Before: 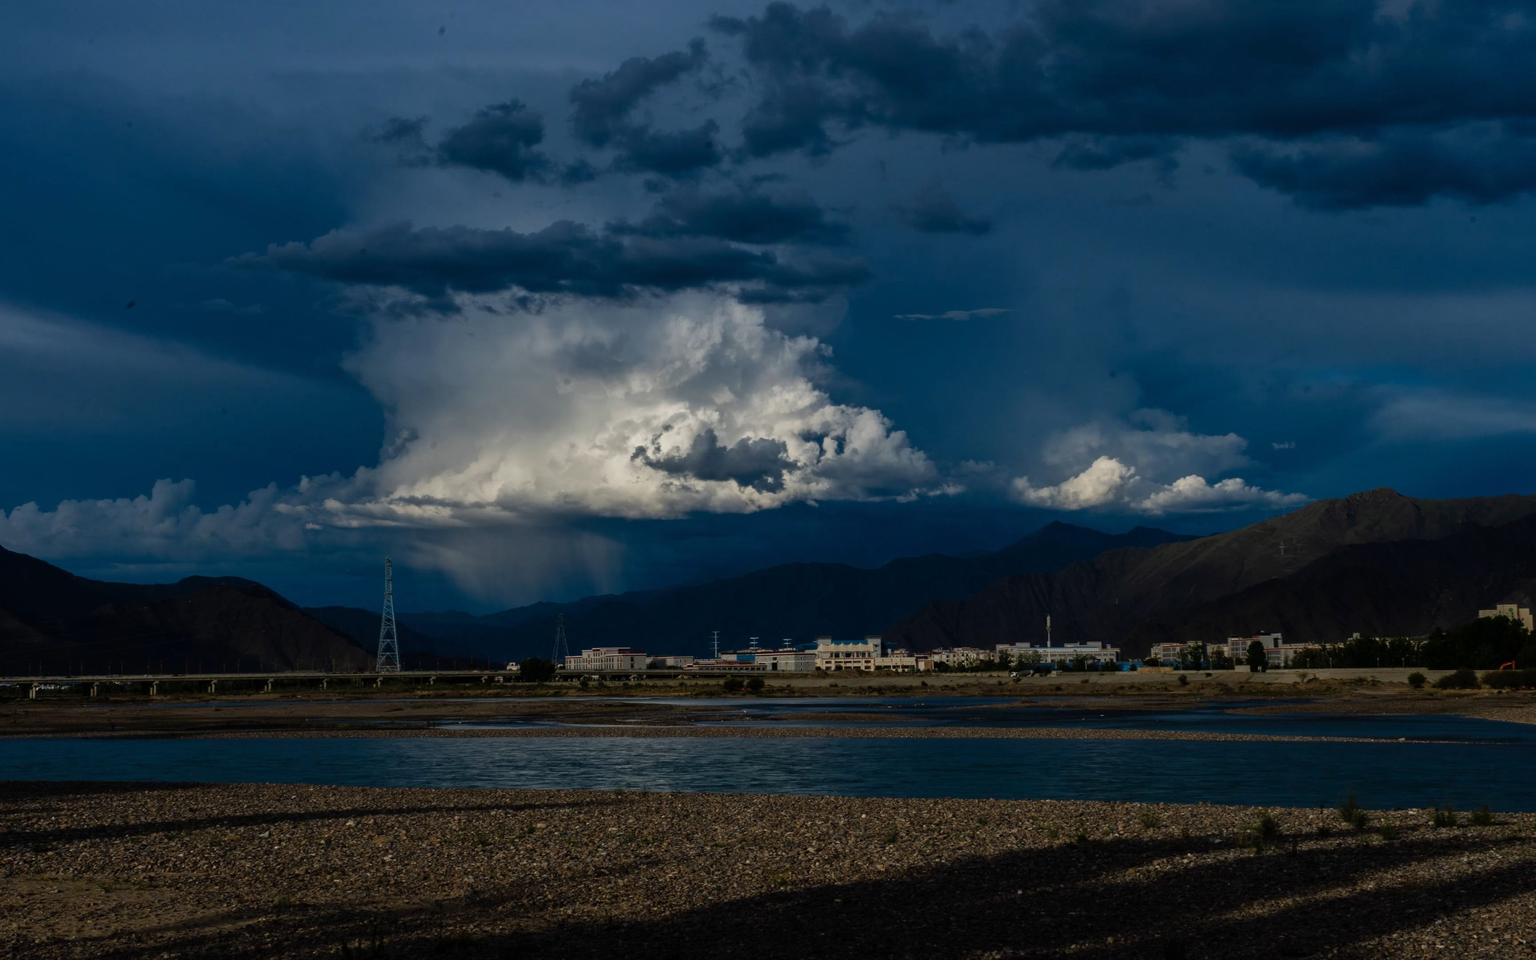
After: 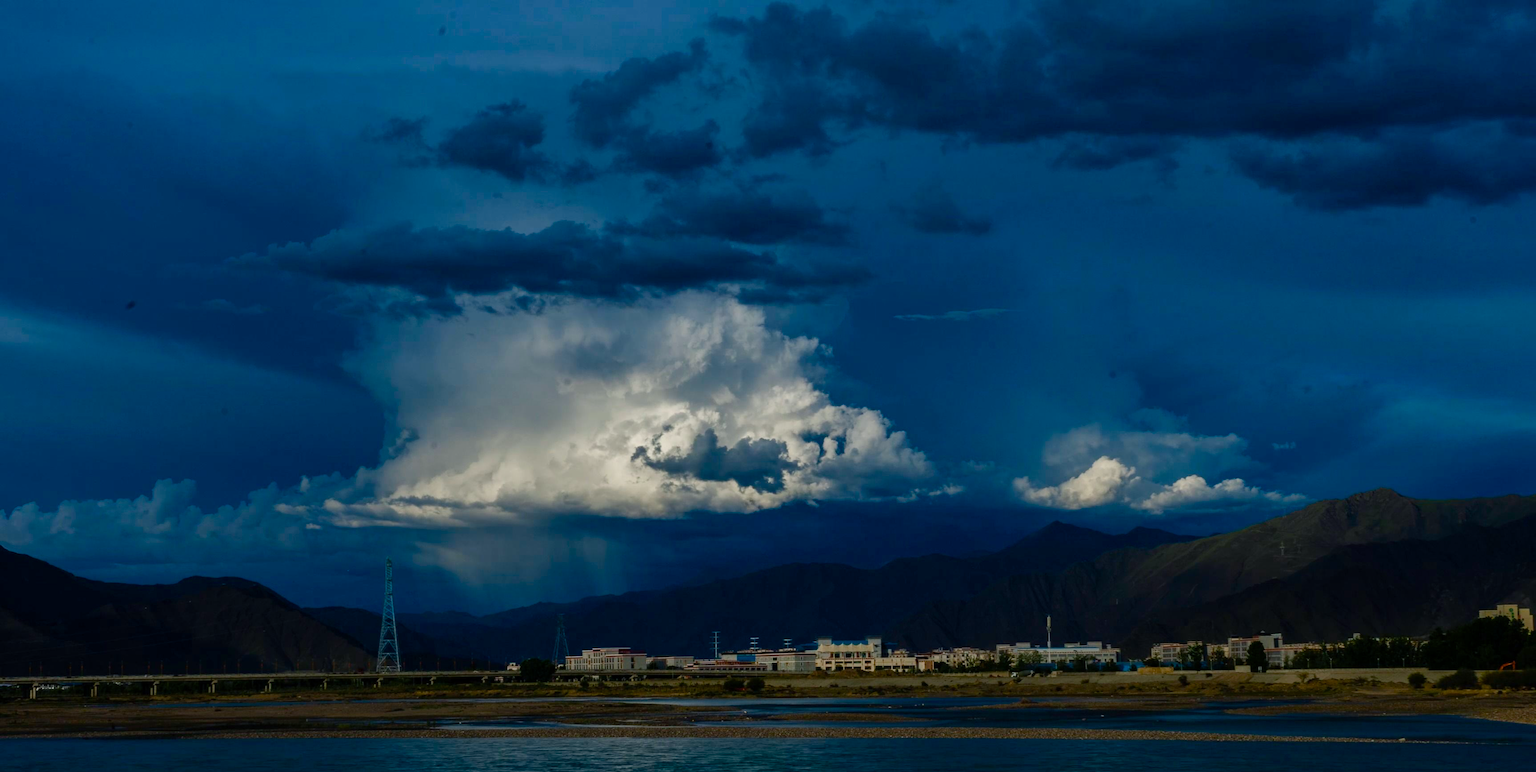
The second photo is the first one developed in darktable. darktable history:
crop: bottom 19.523%
color balance rgb: power › chroma 0.489%, power › hue 215.42°, highlights gain › luminance 6.225%, highlights gain › chroma 1.21%, highlights gain › hue 91.03°, linear chroma grading › global chroma 14.444%, perceptual saturation grading › global saturation 20%, perceptual saturation grading › highlights -49.569%, perceptual saturation grading › shadows 25.249%, global vibrance 20.339%
